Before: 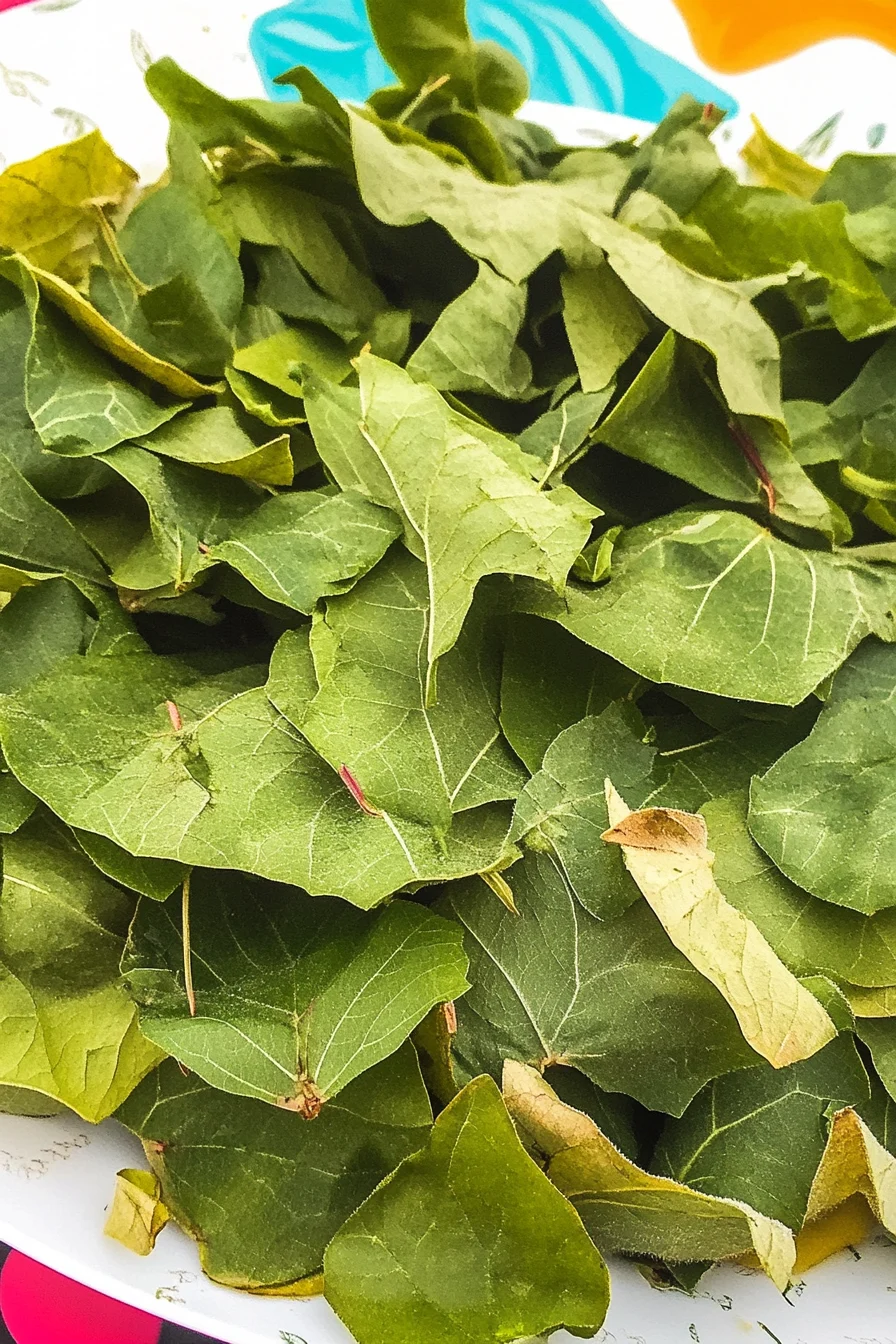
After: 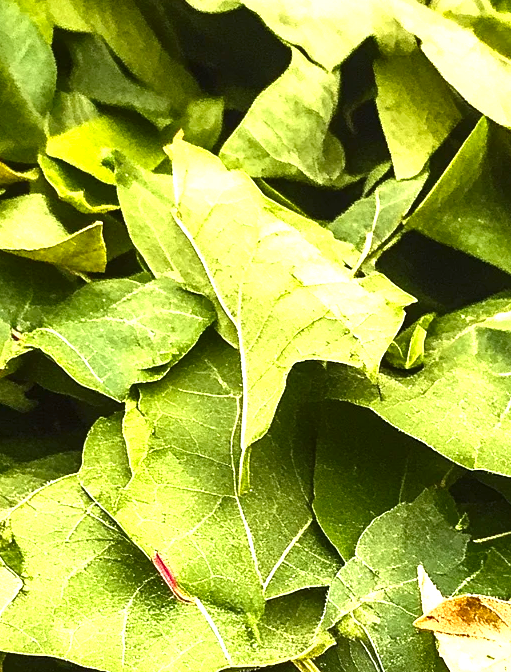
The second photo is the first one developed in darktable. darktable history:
exposure: exposure 1 EV, compensate exposure bias true, compensate highlight preservation false
shadows and highlights: shadows 31.67, highlights -33.04, soften with gaussian
crop: left 20.979%, top 15.86%, right 21.893%, bottom 34.125%
contrast brightness saturation: contrast 0.065, brightness -0.138, saturation 0.109
